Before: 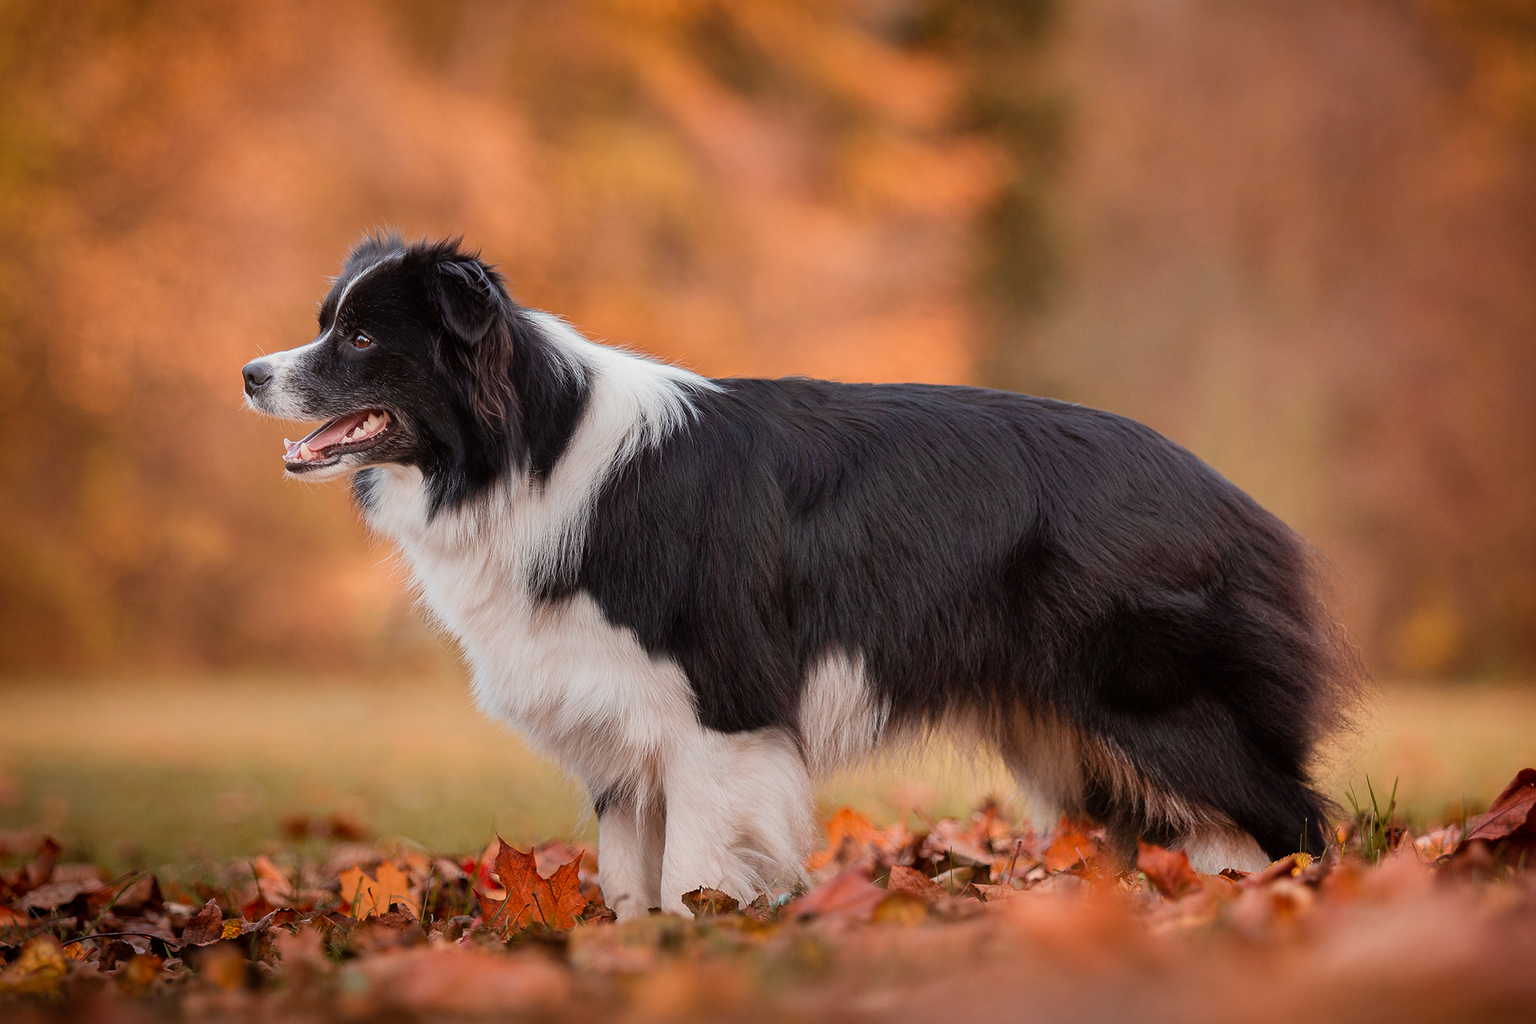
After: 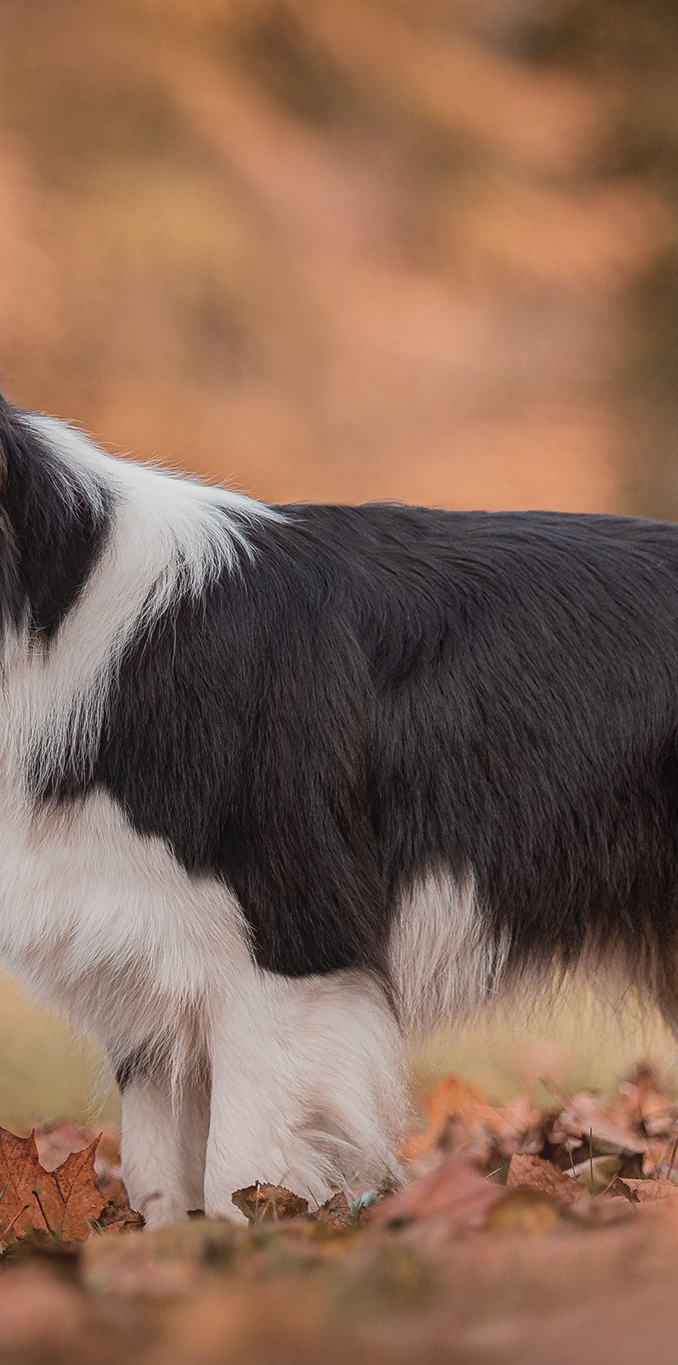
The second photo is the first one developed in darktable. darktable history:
velvia: on, module defaults
local contrast: on, module defaults
exposure: black level correction 0.001, compensate highlight preservation false
crop: left 33.1%, right 33.779%
contrast equalizer: octaves 7, y [[0.439, 0.44, 0.442, 0.457, 0.493, 0.498], [0.5 ×6], [0.5 ×6], [0 ×6], [0 ×6]]
contrast brightness saturation: contrast -0.047, saturation -0.407
